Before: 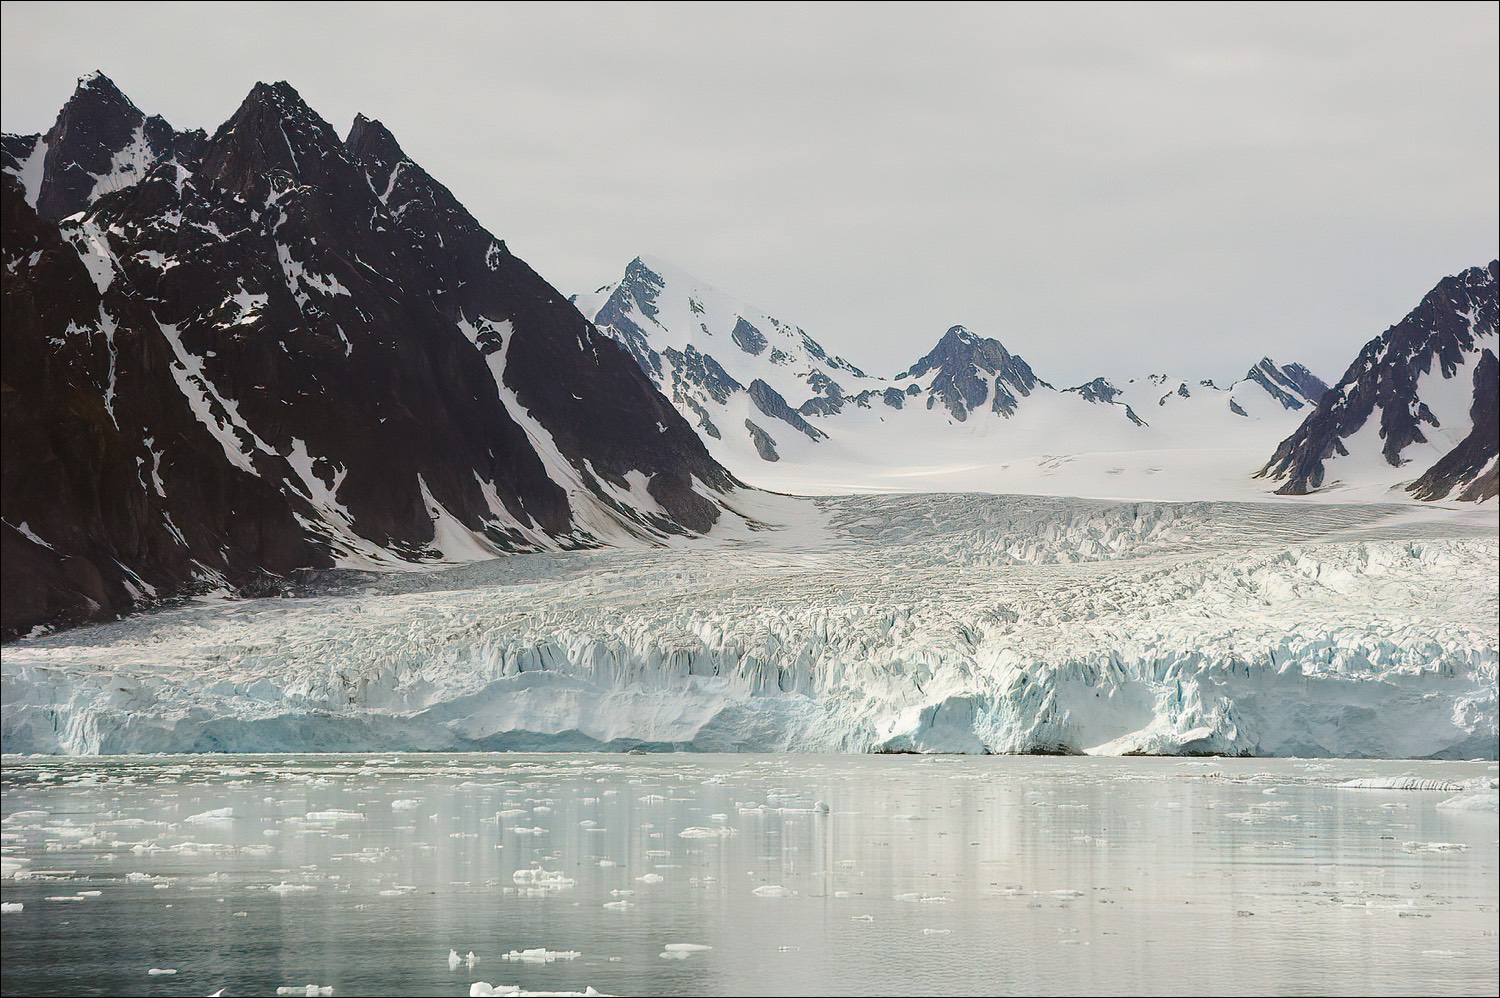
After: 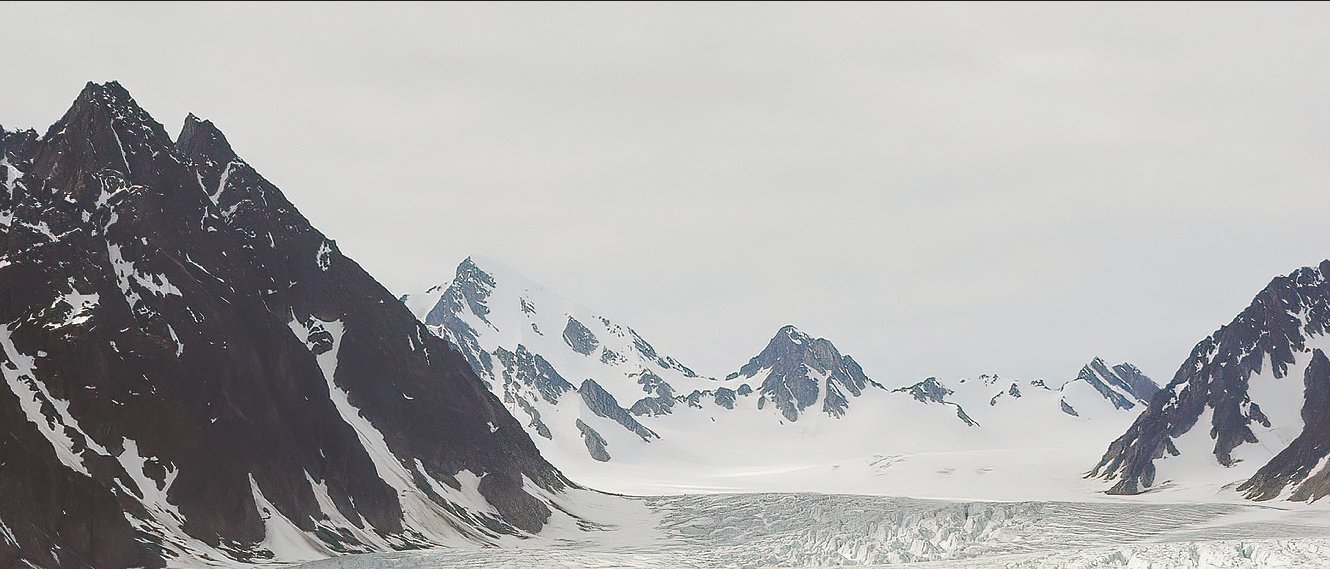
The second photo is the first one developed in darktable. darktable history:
crop and rotate: left 11.318%, bottom 42.921%
sharpen: radius 1.006, threshold 0.945
color balance rgb: power › hue 314.34°, global offset › luminance 1.494%, perceptual saturation grading › global saturation -10.081%, perceptual saturation grading › highlights -27.548%, perceptual saturation grading › shadows 21.102%
